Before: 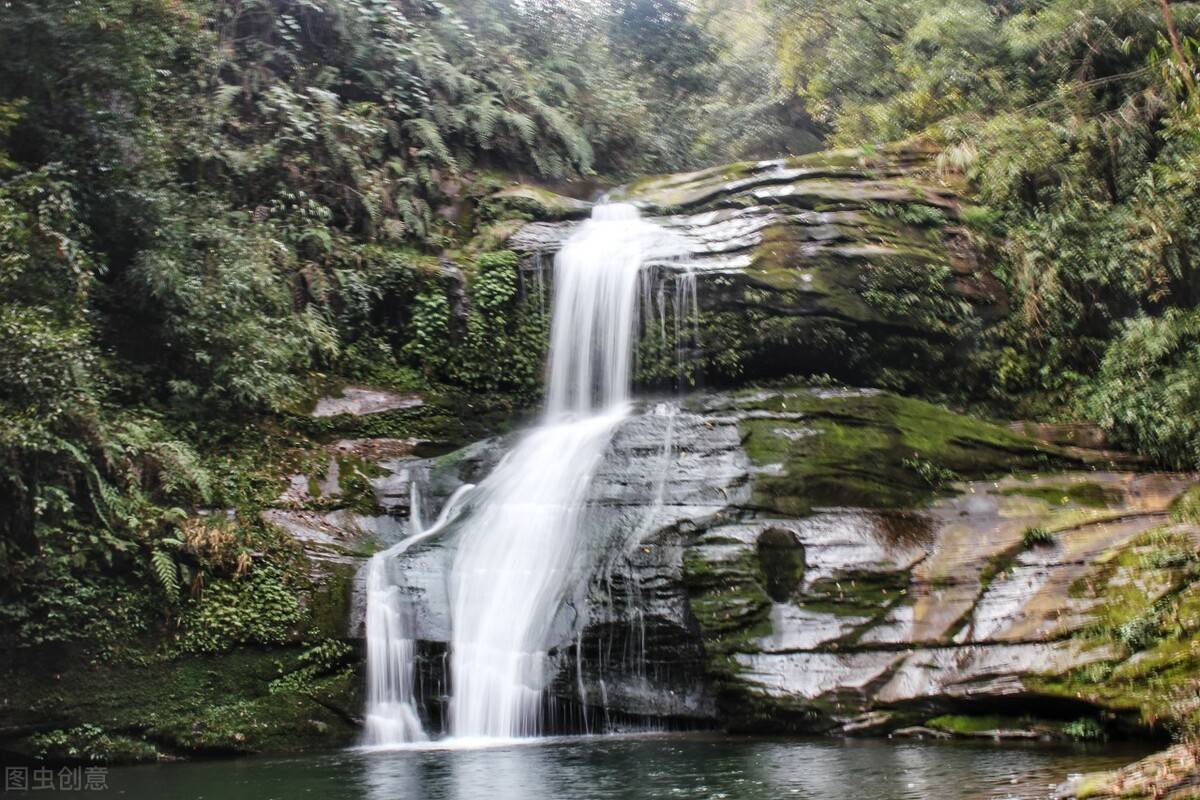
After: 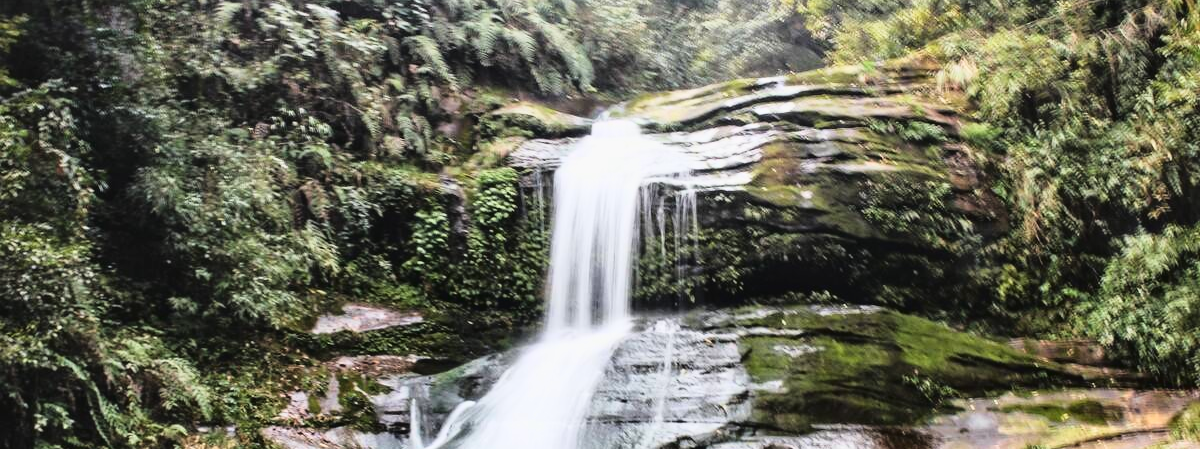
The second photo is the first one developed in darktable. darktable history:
crop and rotate: top 10.416%, bottom 33.337%
tone curve: curves: ch0 [(0.003, 0.032) (0.037, 0.037) (0.149, 0.117) (0.297, 0.318) (0.41, 0.48) (0.541, 0.649) (0.722, 0.857) (0.875, 0.946) (1, 0.98)]; ch1 [(0, 0) (0.305, 0.325) (0.453, 0.437) (0.482, 0.474) (0.501, 0.498) (0.506, 0.503) (0.559, 0.576) (0.6, 0.635) (0.656, 0.707) (1, 1)]; ch2 [(0, 0) (0.323, 0.277) (0.408, 0.399) (0.45, 0.48) (0.499, 0.502) (0.515, 0.532) (0.573, 0.602) (0.653, 0.675) (0.75, 0.756) (1, 1)], color space Lab, linked channels, preserve colors none
